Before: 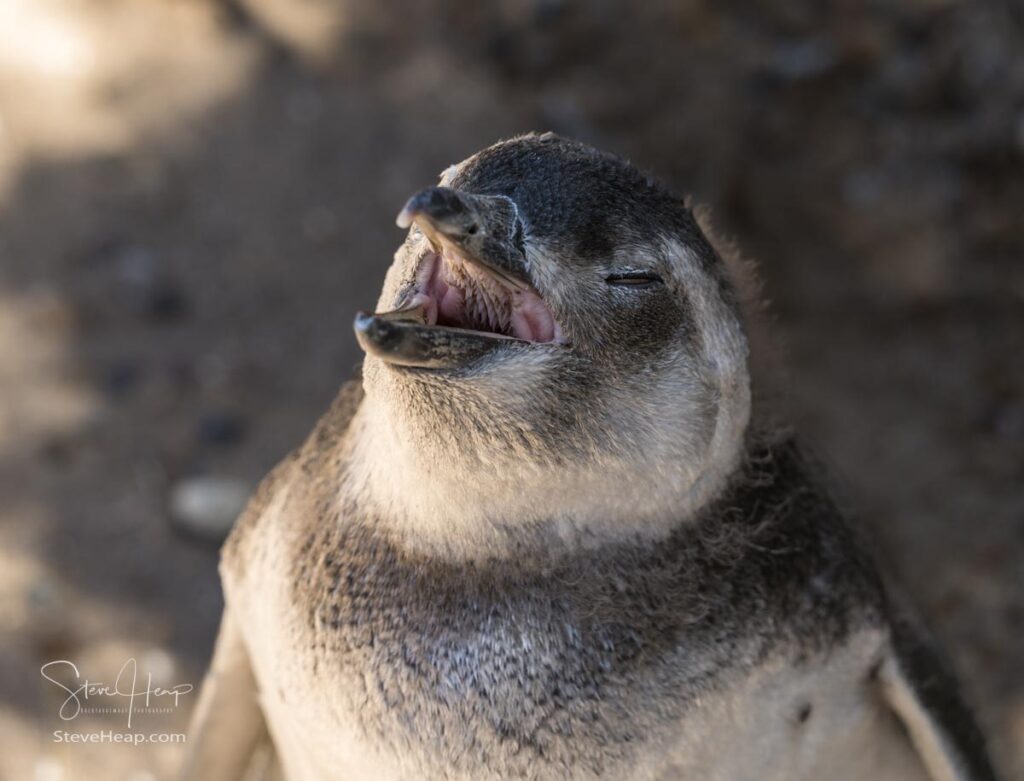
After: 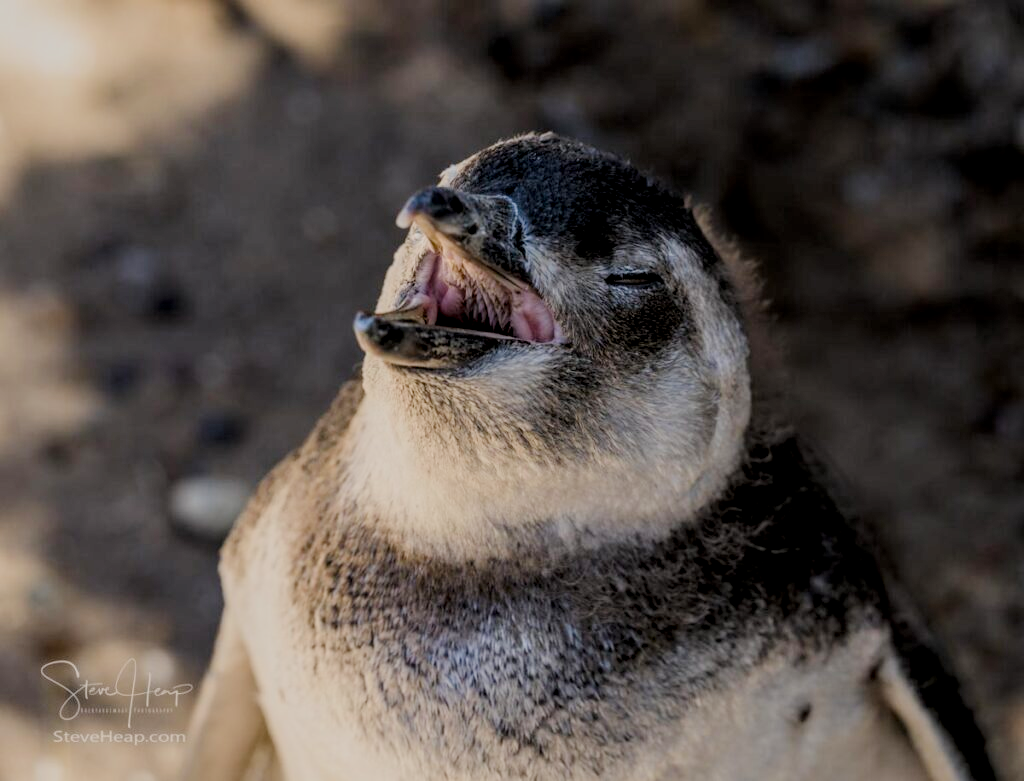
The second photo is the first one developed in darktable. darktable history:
filmic rgb: black relative exposure -6.15 EV, white relative exposure 6.96 EV, hardness 2.23, color science v6 (2022)
local contrast: shadows 94%
color balance rgb: perceptual saturation grading › global saturation 20%, perceptual saturation grading › highlights -25%, perceptual saturation grading › shadows 50%
